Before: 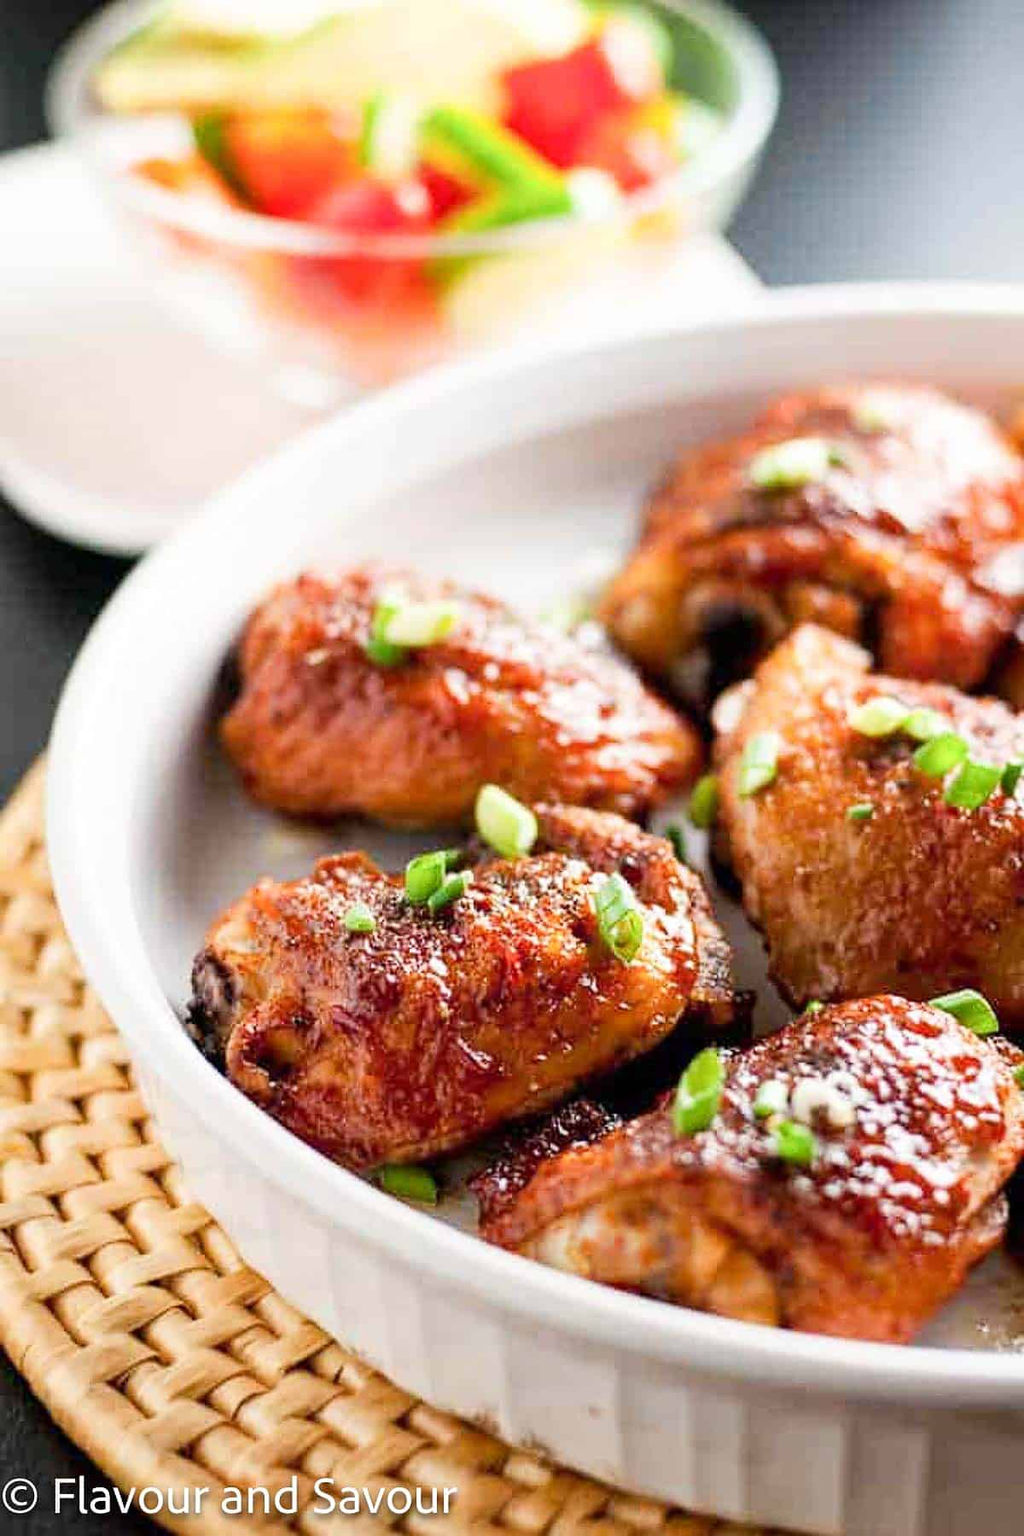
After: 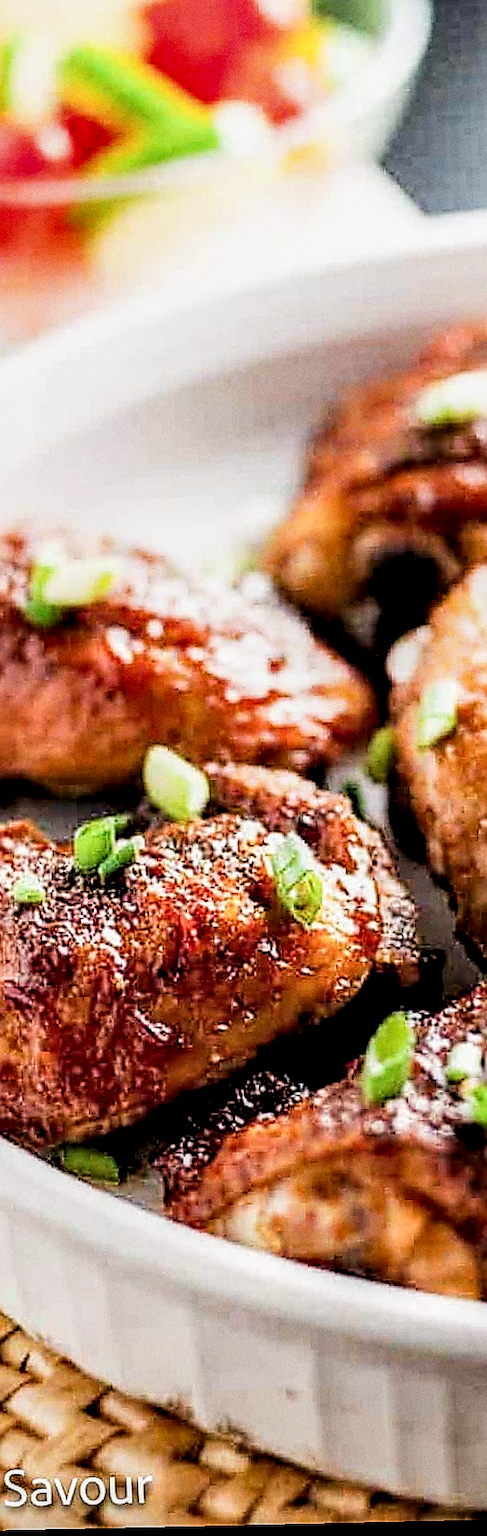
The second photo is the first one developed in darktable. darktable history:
local contrast: detail 150%
filmic rgb: black relative exposure -5 EV, white relative exposure 3.5 EV, hardness 3.19, contrast 1.3, highlights saturation mix -50%
sharpen: radius 1.4, amount 1.25, threshold 0.7
grain: coarseness 0.09 ISO
rotate and perspective: rotation -2.22°, lens shift (horizontal) -0.022, automatic cropping off
crop: left 33.452%, top 6.025%, right 23.155%
